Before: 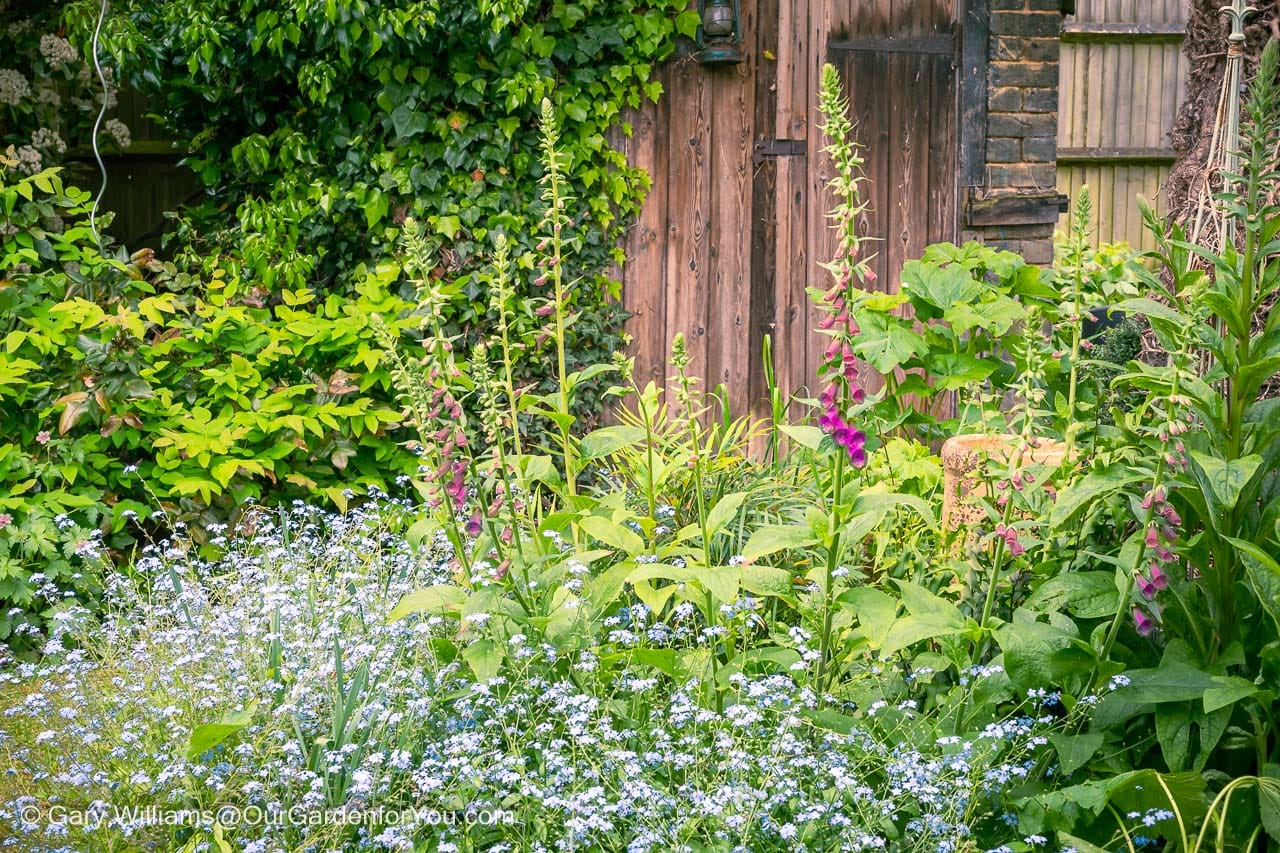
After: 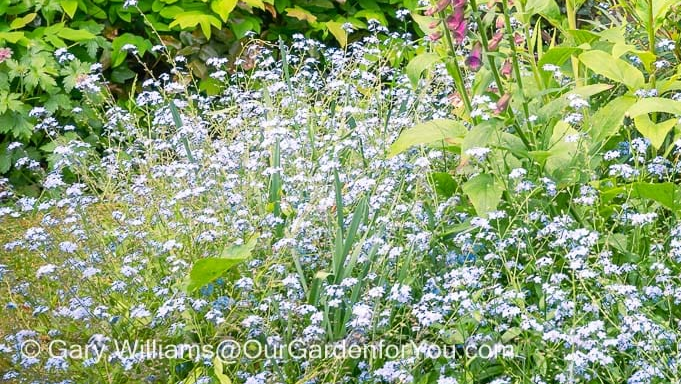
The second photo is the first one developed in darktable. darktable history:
crop and rotate: top 54.772%, right 46.795%, bottom 0.192%
